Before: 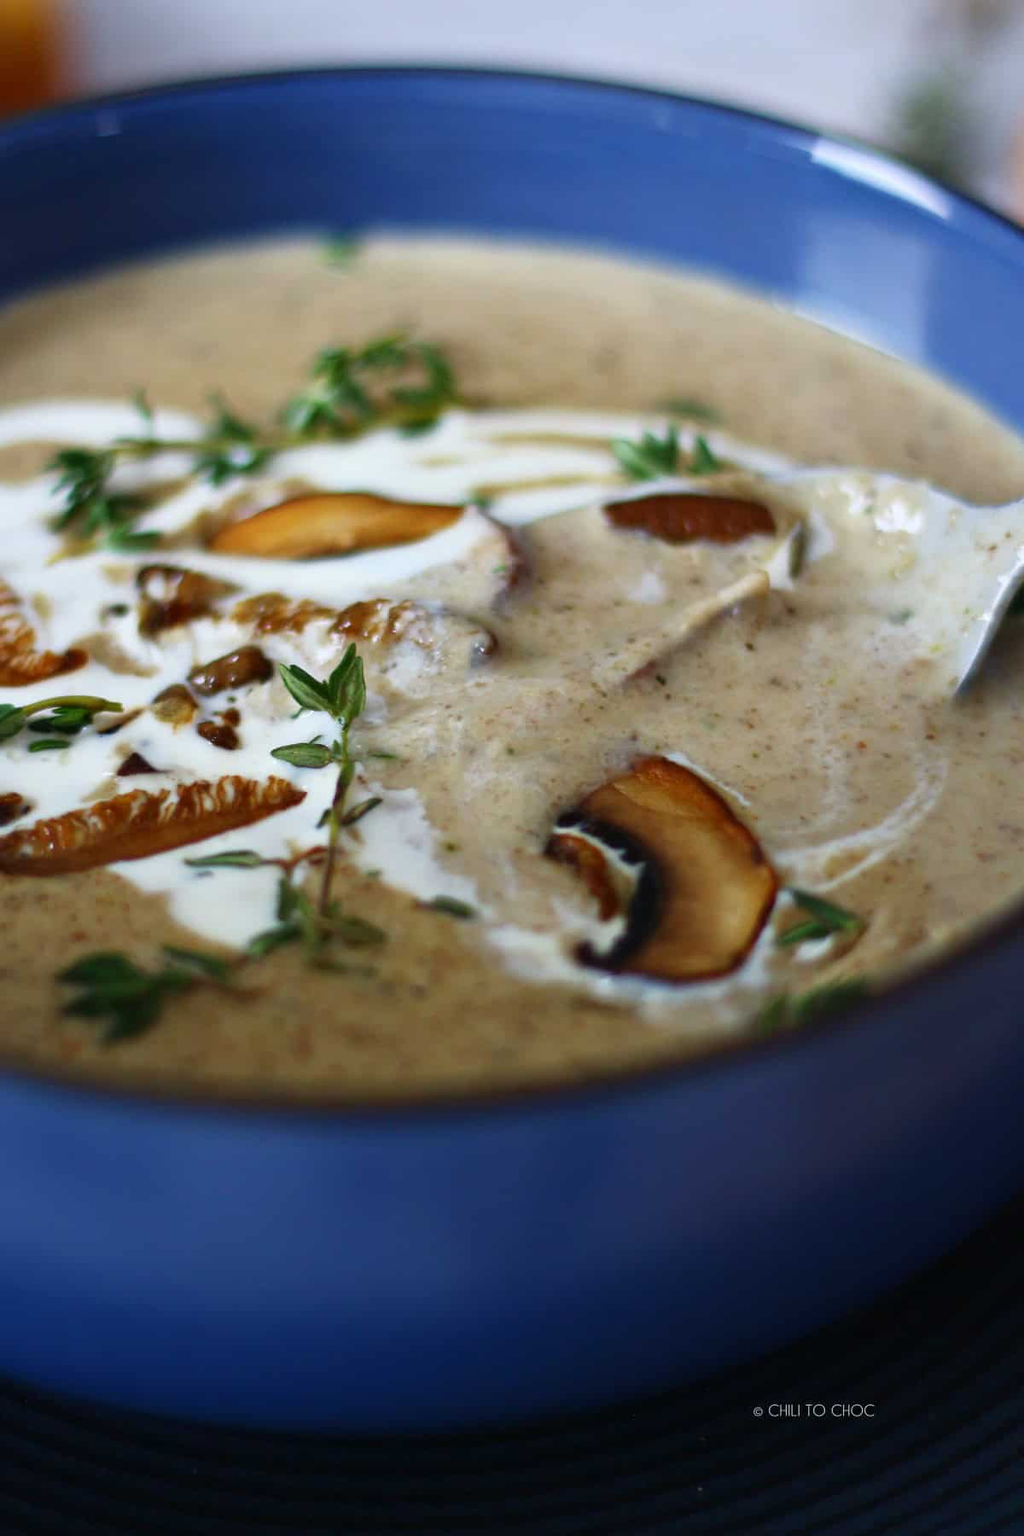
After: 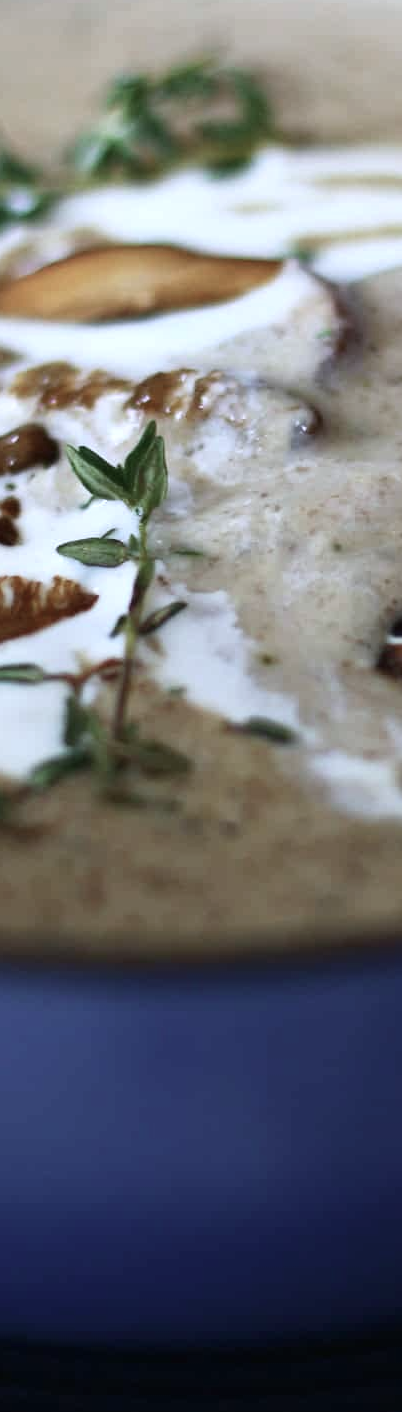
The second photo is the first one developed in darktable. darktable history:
color calibration: illuminant as shot in camera, x 0.37, y 0.382, temperature 4313.32 K
crop and rotate: left 21.77%, top 18.528%, right 44.676%, bottom 2.997%
contrast brightness saturation: contrast 0.1, saturation -0.36
levels: levels [0, 0.48, 0.961]
